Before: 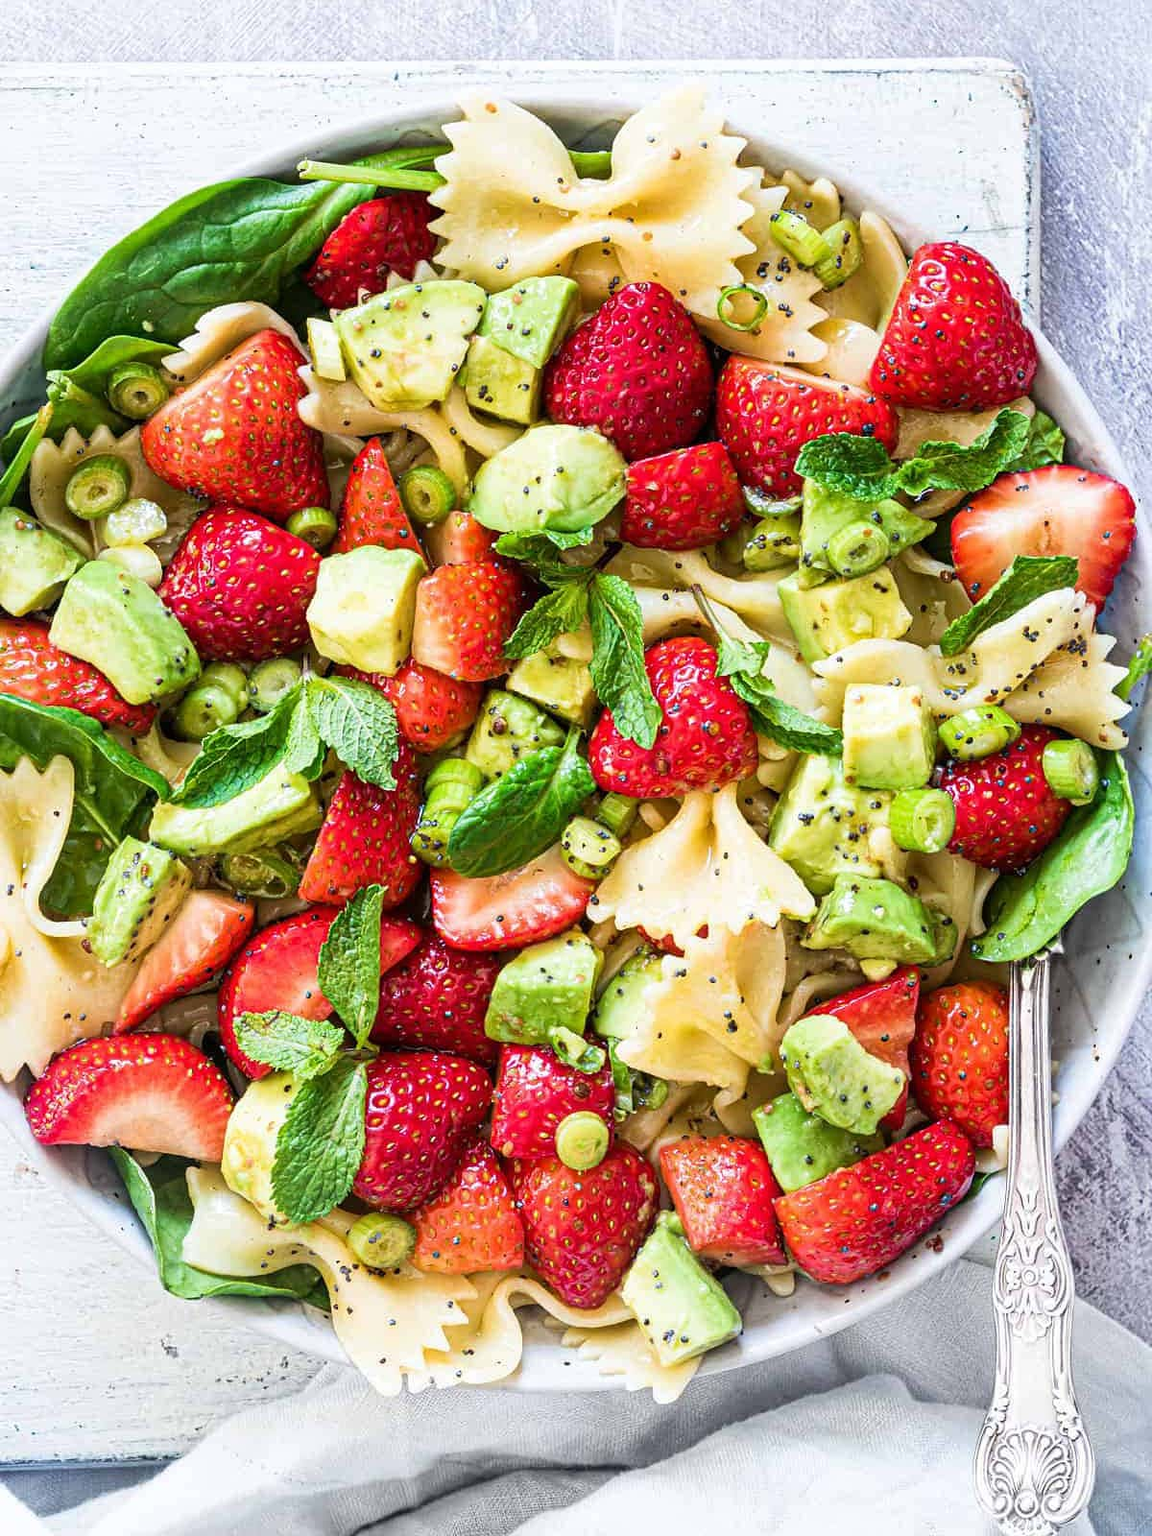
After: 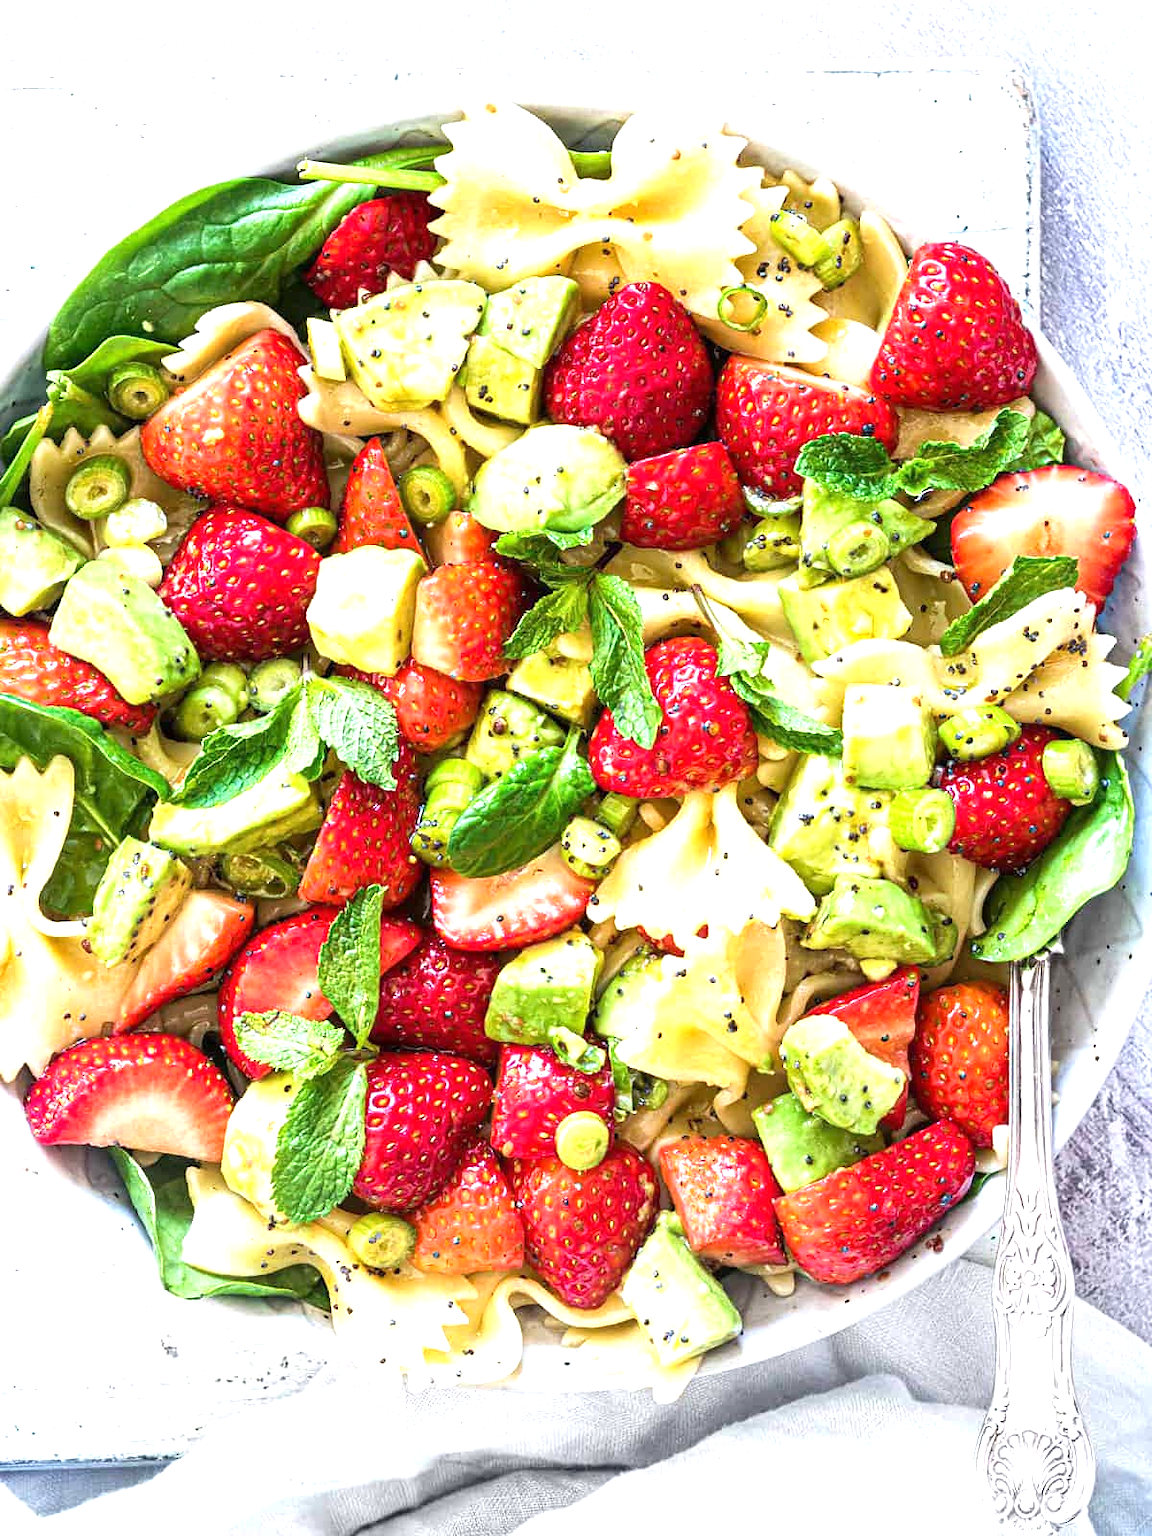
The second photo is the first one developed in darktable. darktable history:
exposure: exposure 0.74 EV, compensate highlight preservation false
